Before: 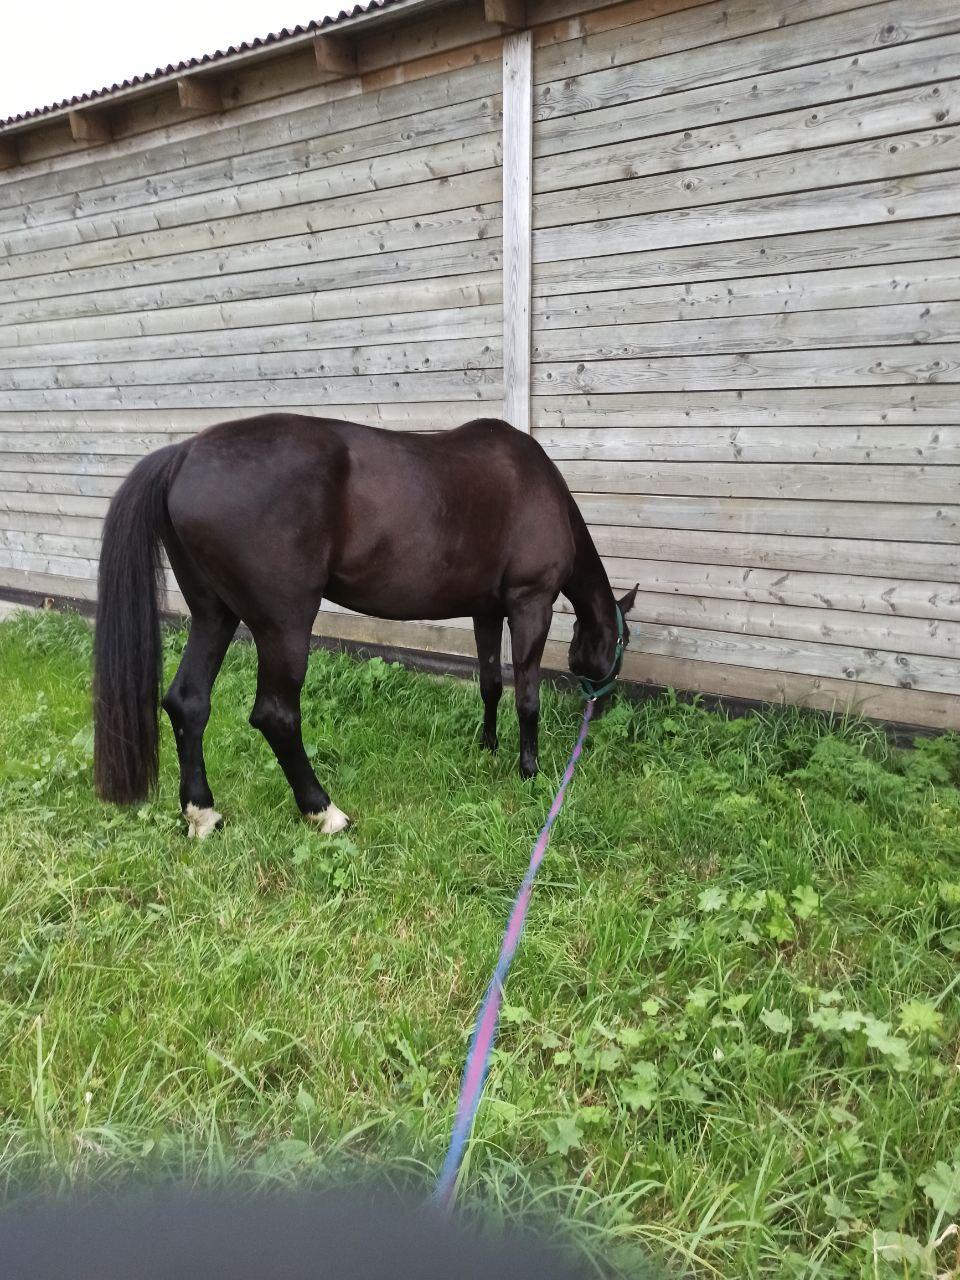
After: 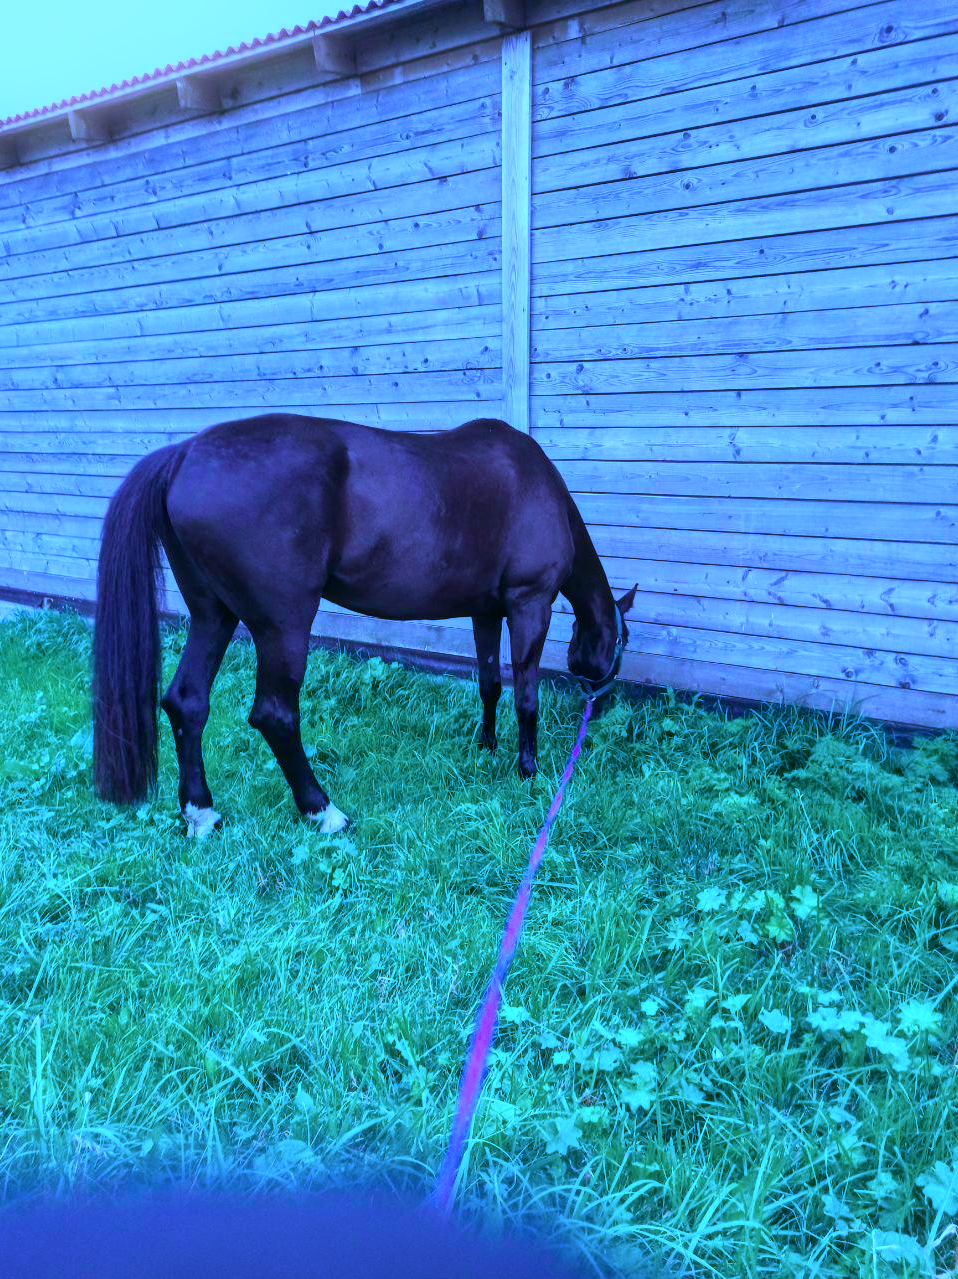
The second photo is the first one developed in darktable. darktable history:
crop and rotate: left 0.126%
contrast brightness saturation: saturation -0.05
local contrast: detail 117%
exposure: black level correction 0.001, exposure -0.2 EV, compensate highlight preservation false
color balance: mode lift, gamma, gain (sRGB), lift [0.997, 0.979, 1.021, 1.011], gamma [1, 1.084, 0.916, 0.998], gain [1, 0.87, 1.13, 1.101], contrast 4.55%, contrast fulcrum 38.24%, output saturation 104.09%
color calibration: output R [0.948, 0.091, -0.04, 0], output G [-0.3, 1.384, -0.085, 0], output B [-0.108, 0.061, 1.08, 0], illuminant as shot in camera, x 0.484, y 0.43, temperature 2405.29 K
bloom: size 9%, threshold 100%, strength 7%
